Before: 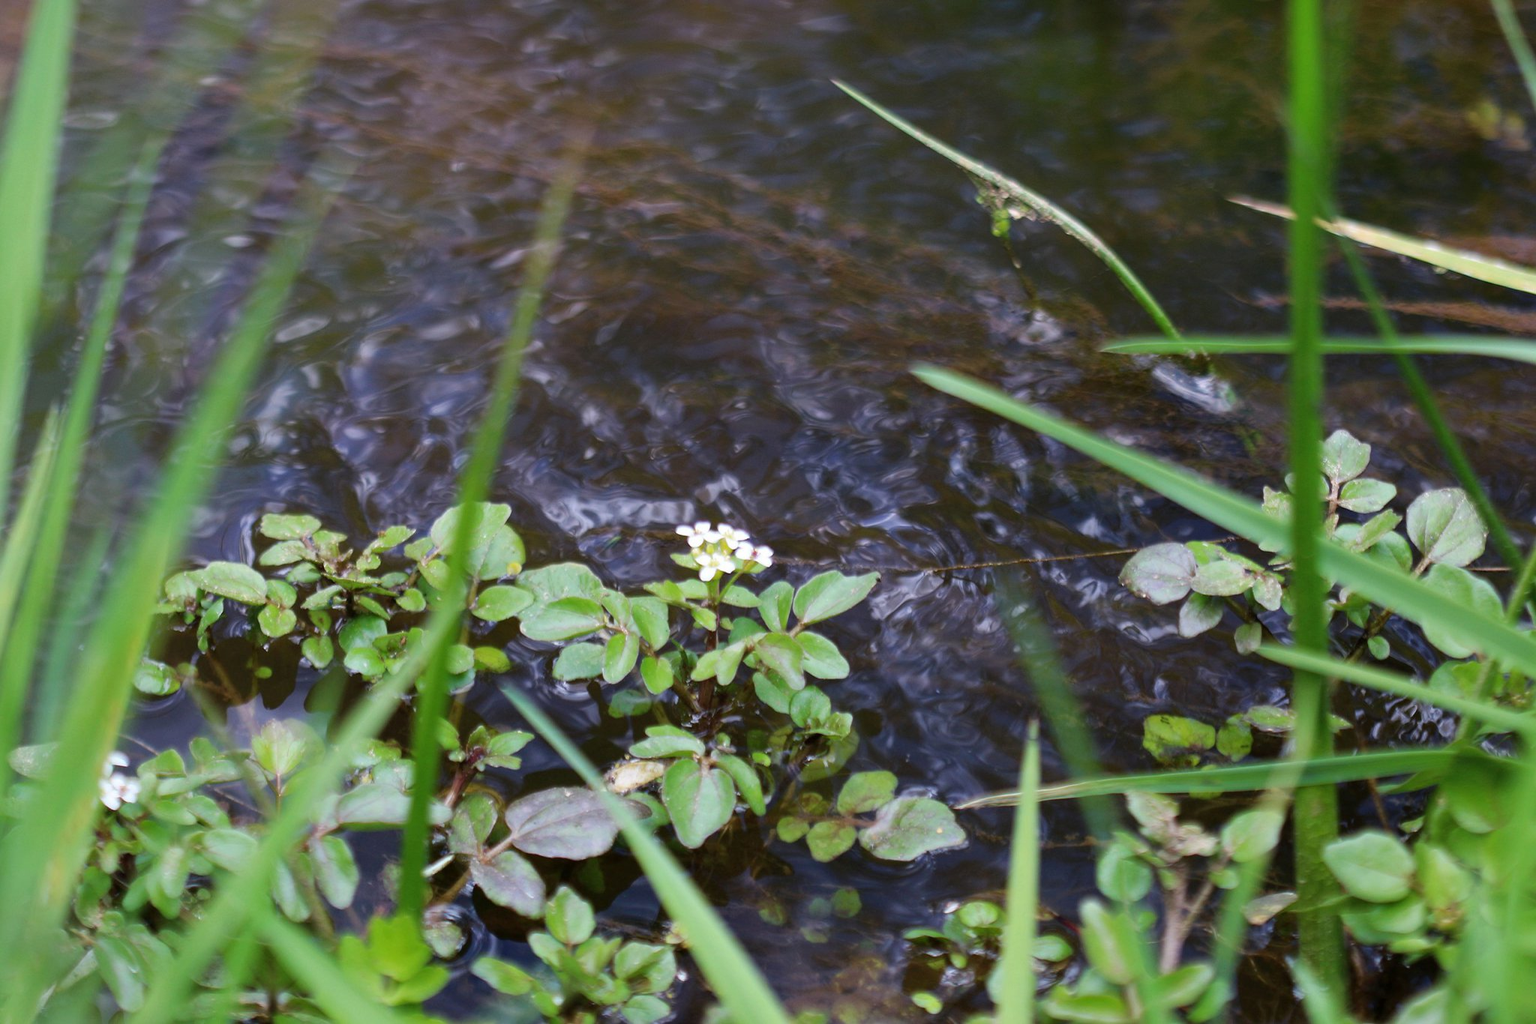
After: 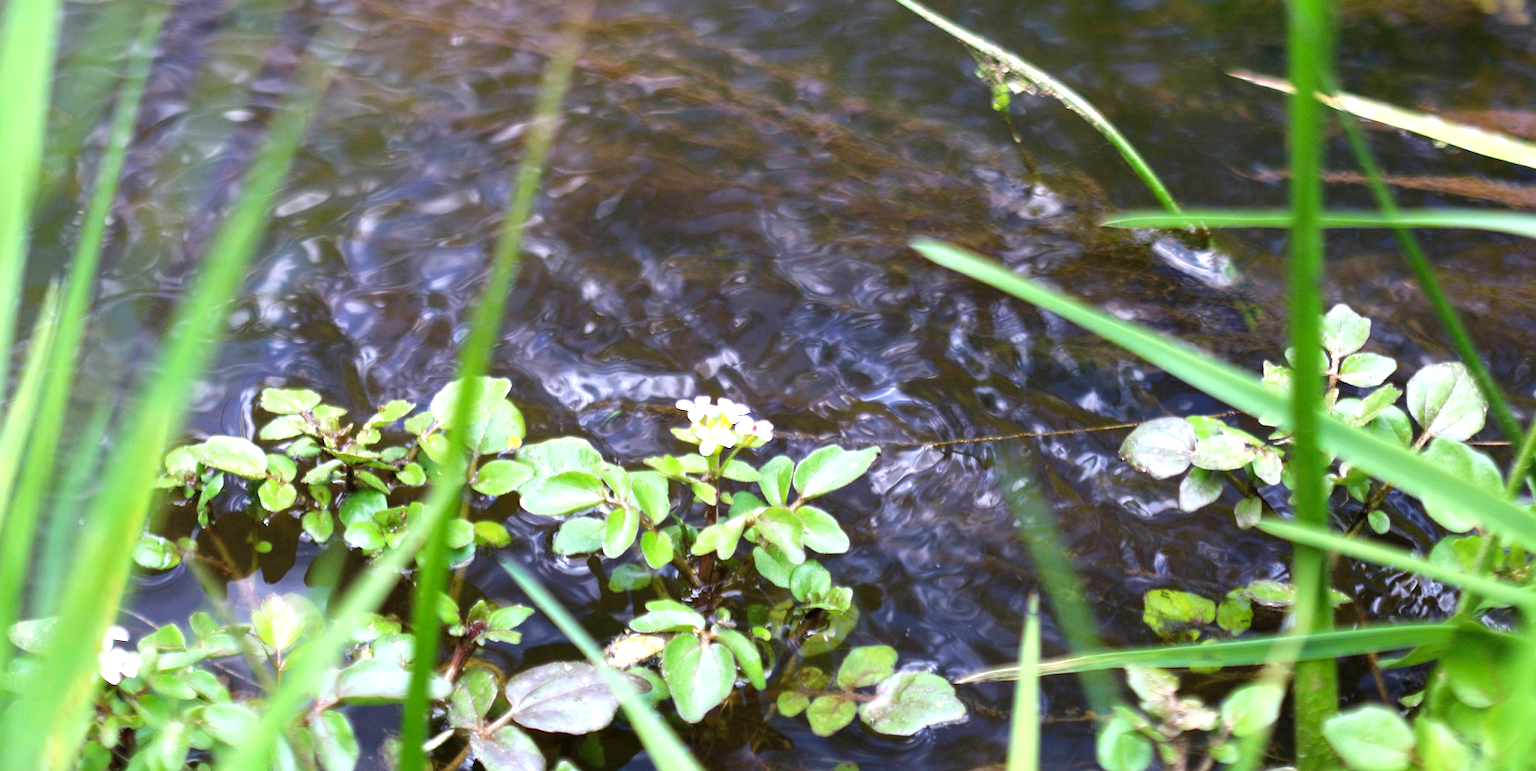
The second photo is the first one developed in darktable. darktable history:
crop and rotate: top 12.366%, bottom 12.344%
levels: levels [0, 0.374, 0.749]
